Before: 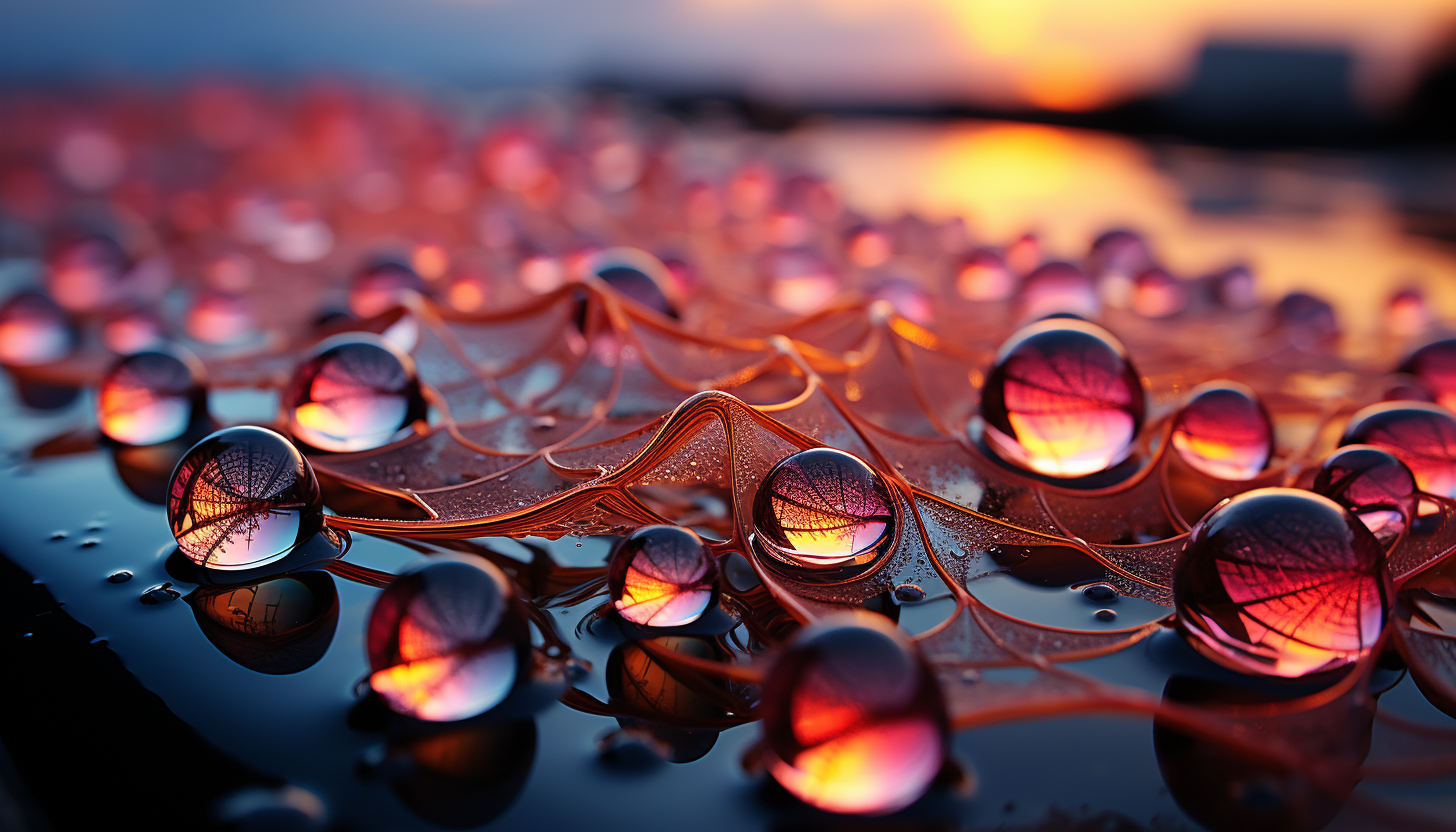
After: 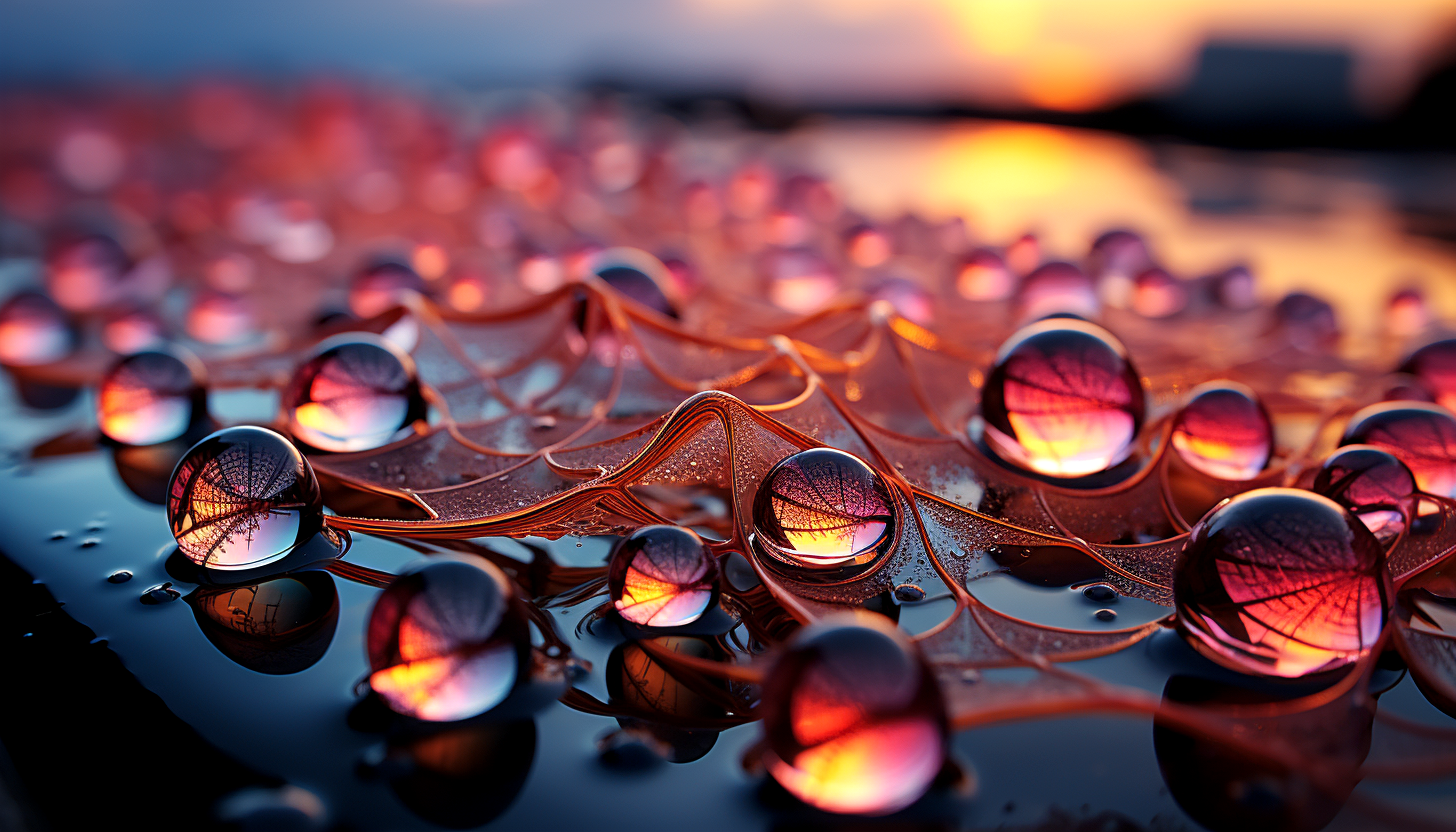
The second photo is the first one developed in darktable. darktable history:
local contrast: highlights 106%, shadows 99%, detail 131%, midtone range 0.2
exposure: compensate highlight preservation false
